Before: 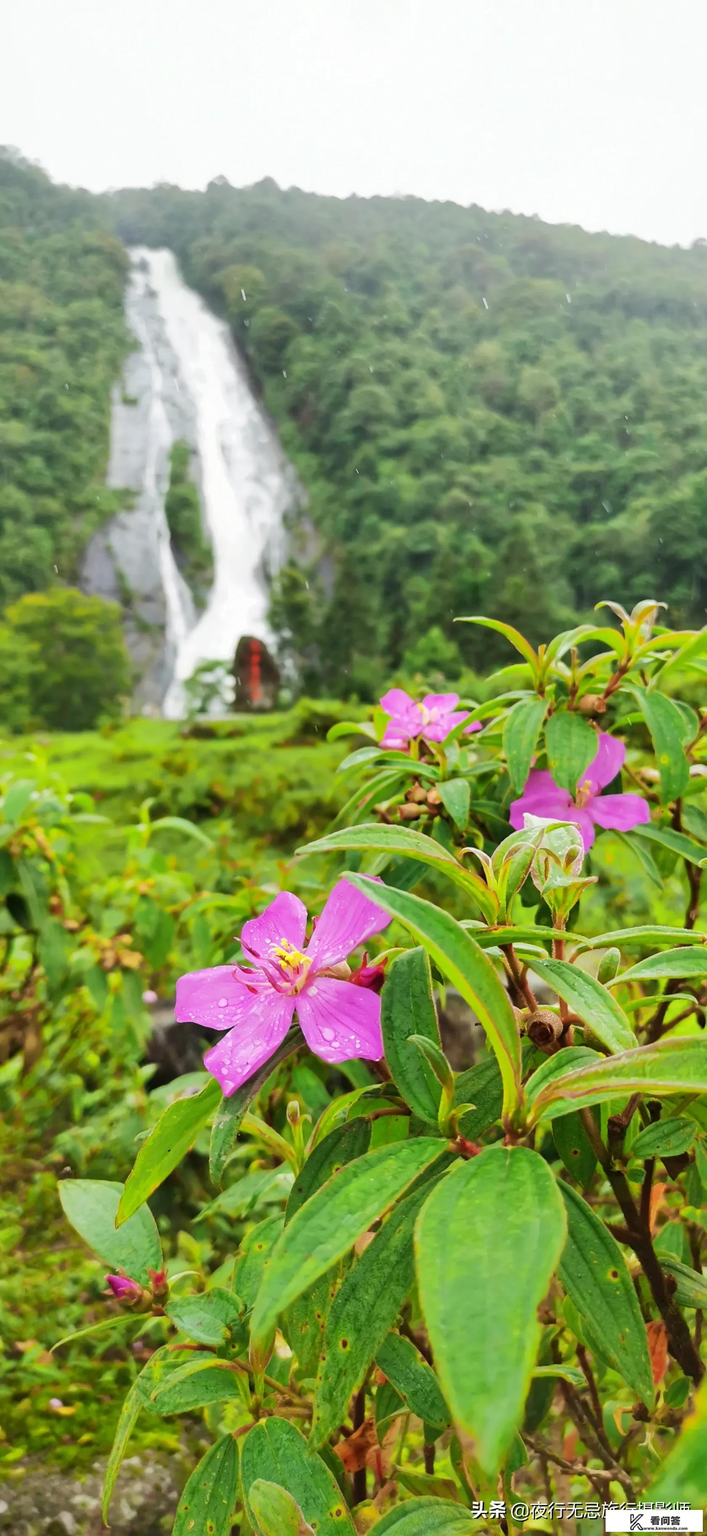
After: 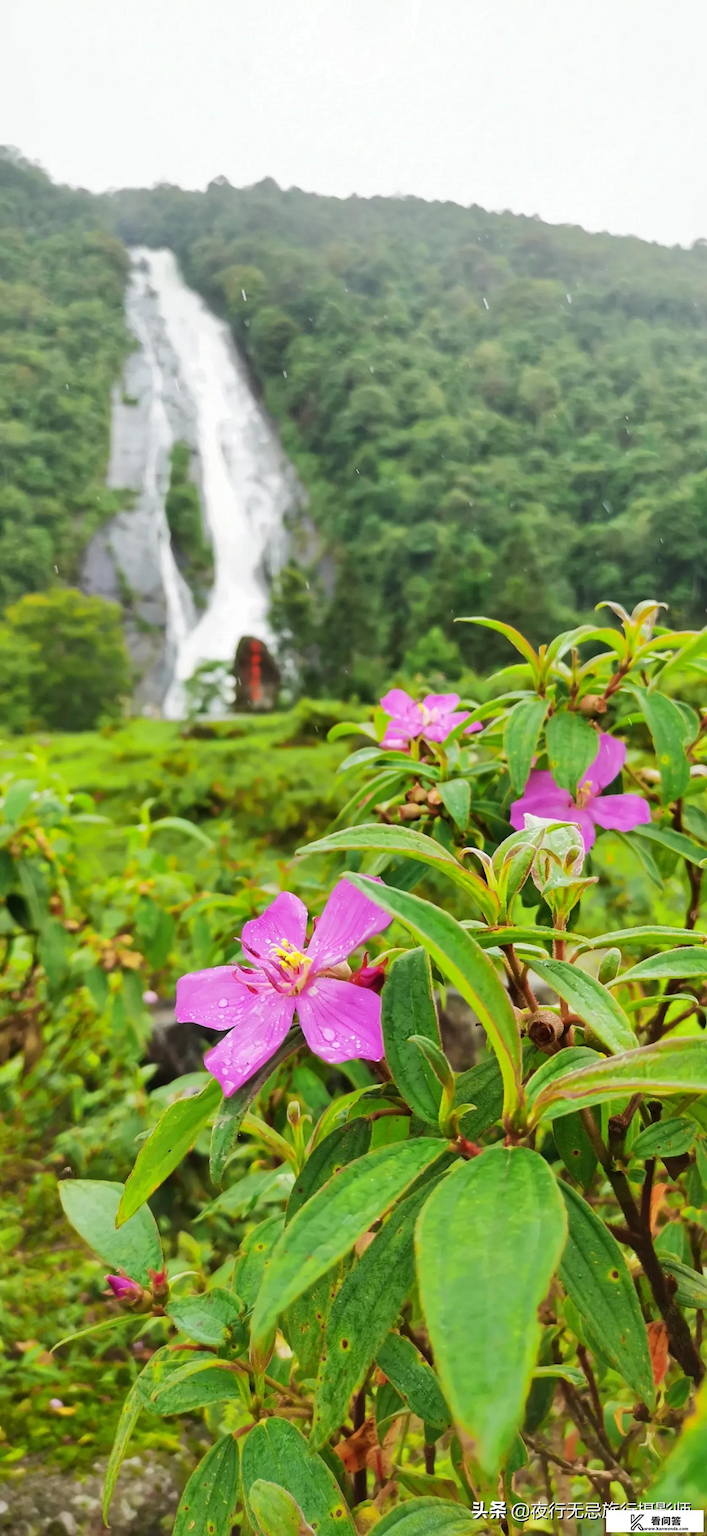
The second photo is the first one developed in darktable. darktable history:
shadows and highlights: shadows 37.23, highlights -27.55, soften with gaussian
